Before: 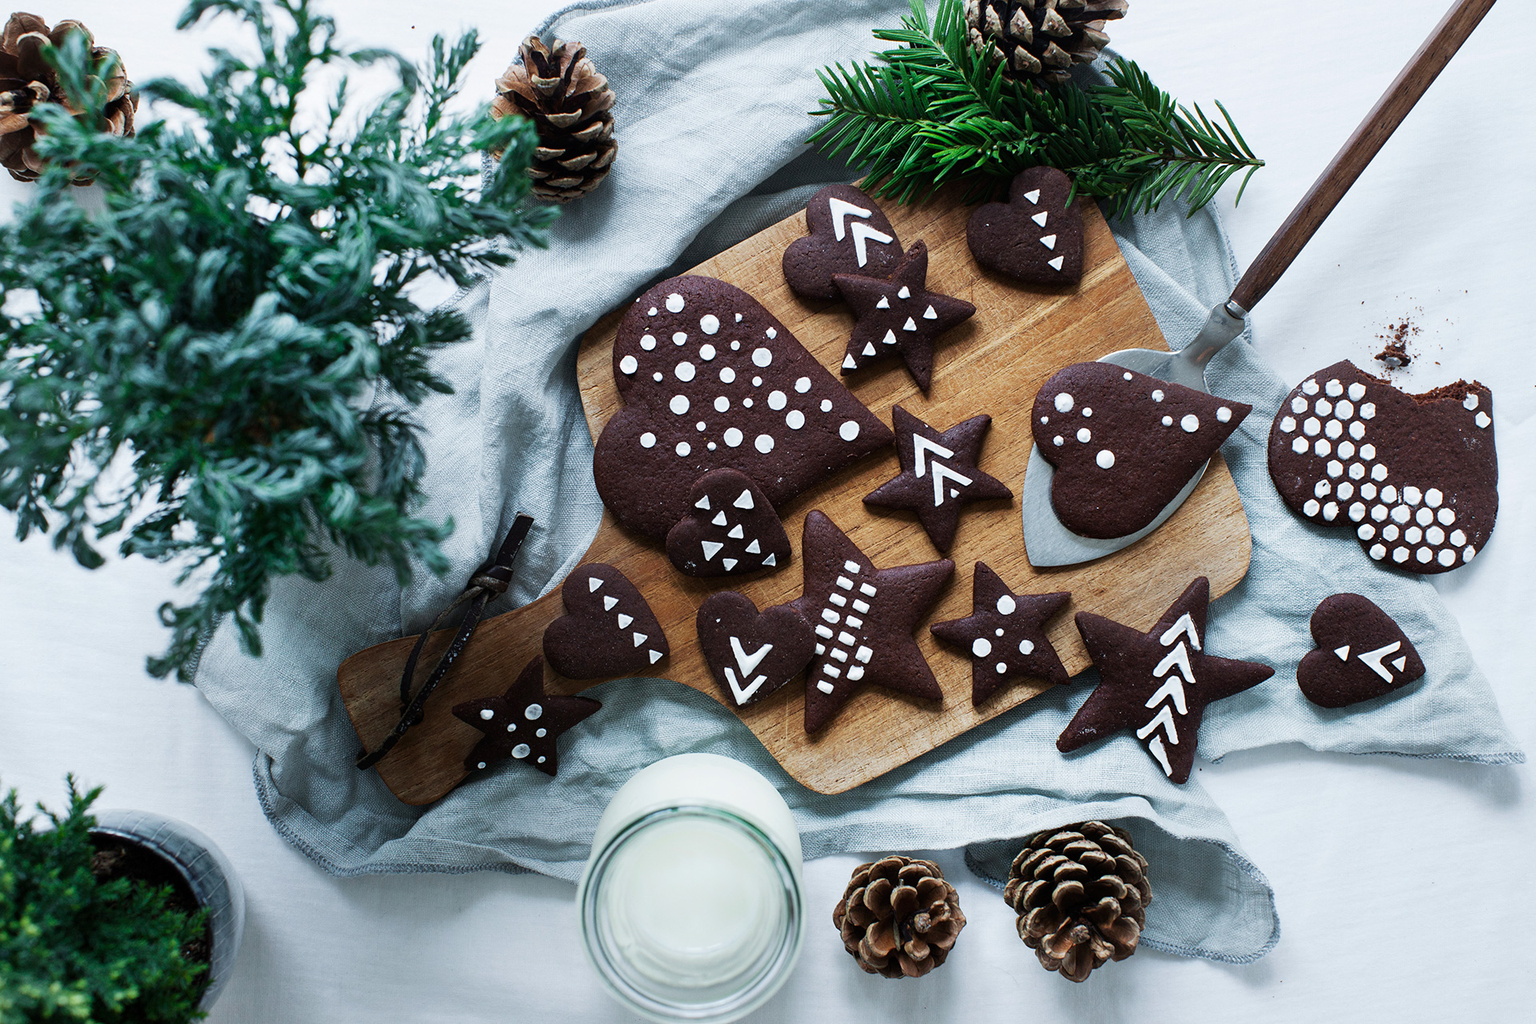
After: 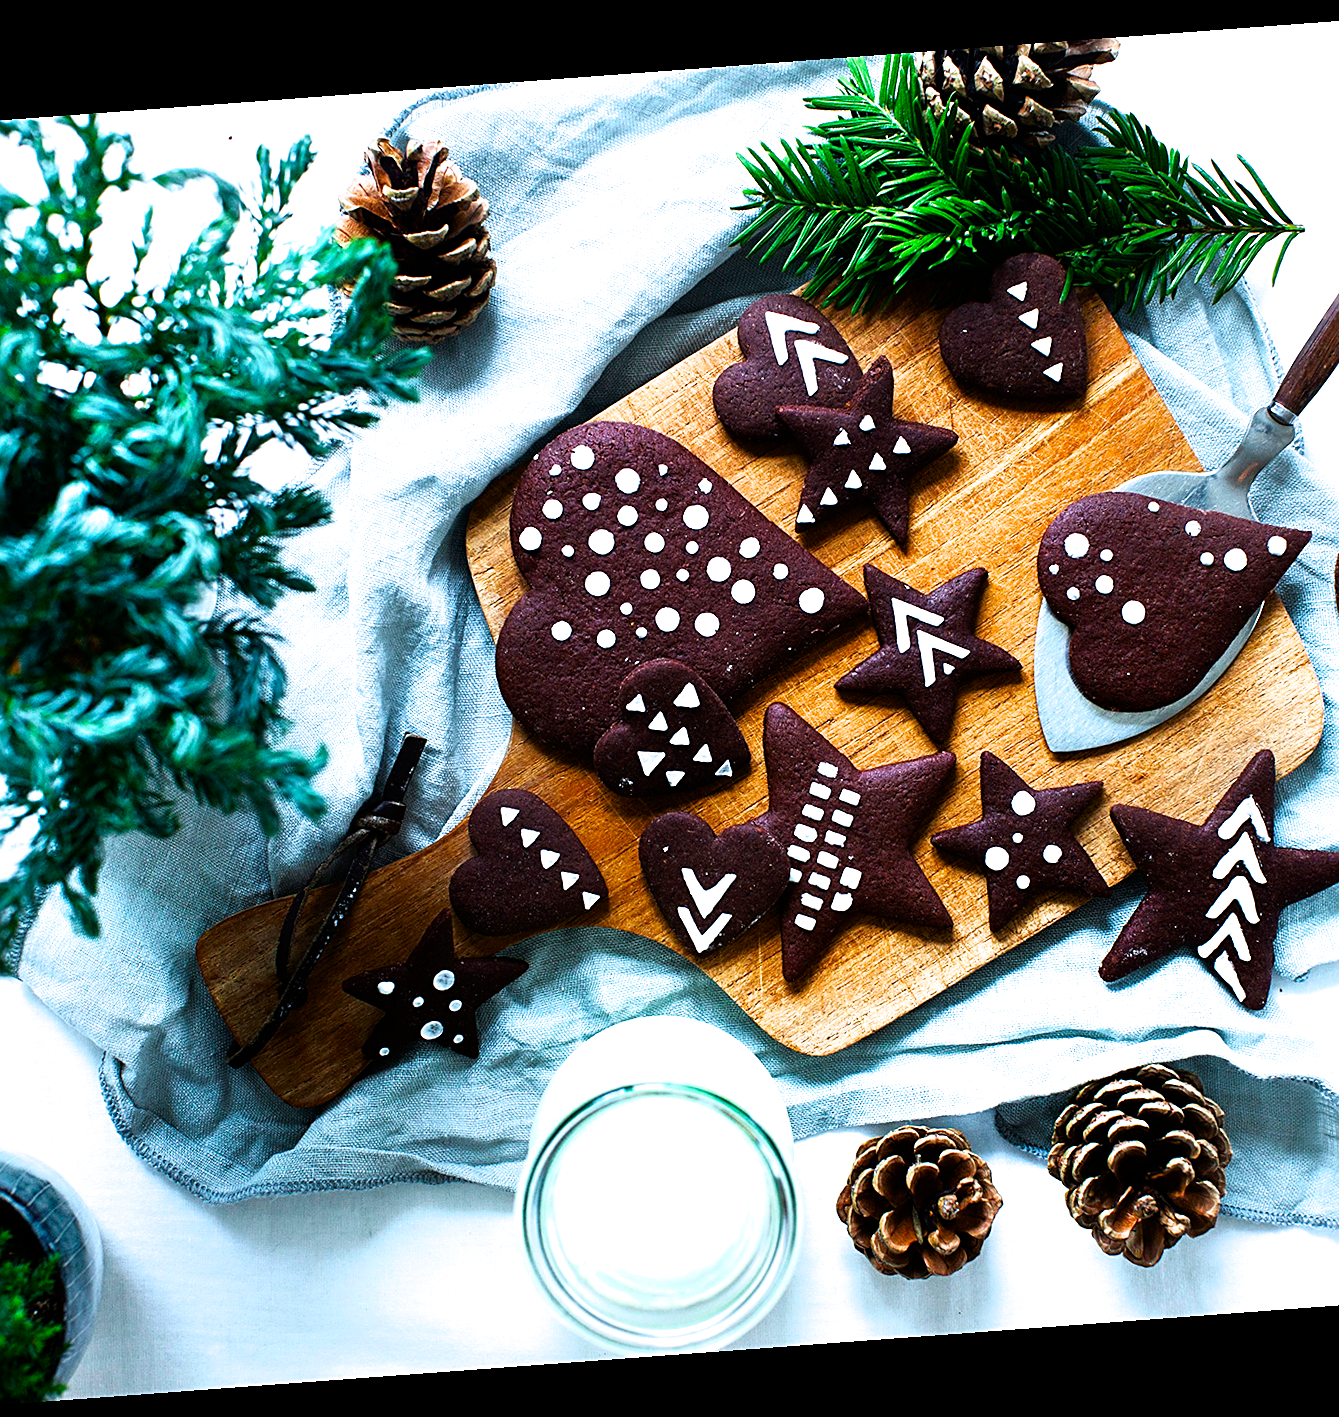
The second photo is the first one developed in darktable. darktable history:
sharpen: on, module defaults
filmic rgb: white relative exposure 2.2 EV, hardness 6.97
color balance rgb: linear chroma grading › global chroma 10%, perceptual saturation grading › global saturation 30%, global vibrance 10%
rotate and perspective: rotation -4.25°, automatic cropping off
exposure: black level correction 0, exposure 0.5 EV, compensate highlight preservation false
contrast brightness saturation: brightness -0.02, saturation 0.35
crop and rotate: left 14.292%, right 19.041%
